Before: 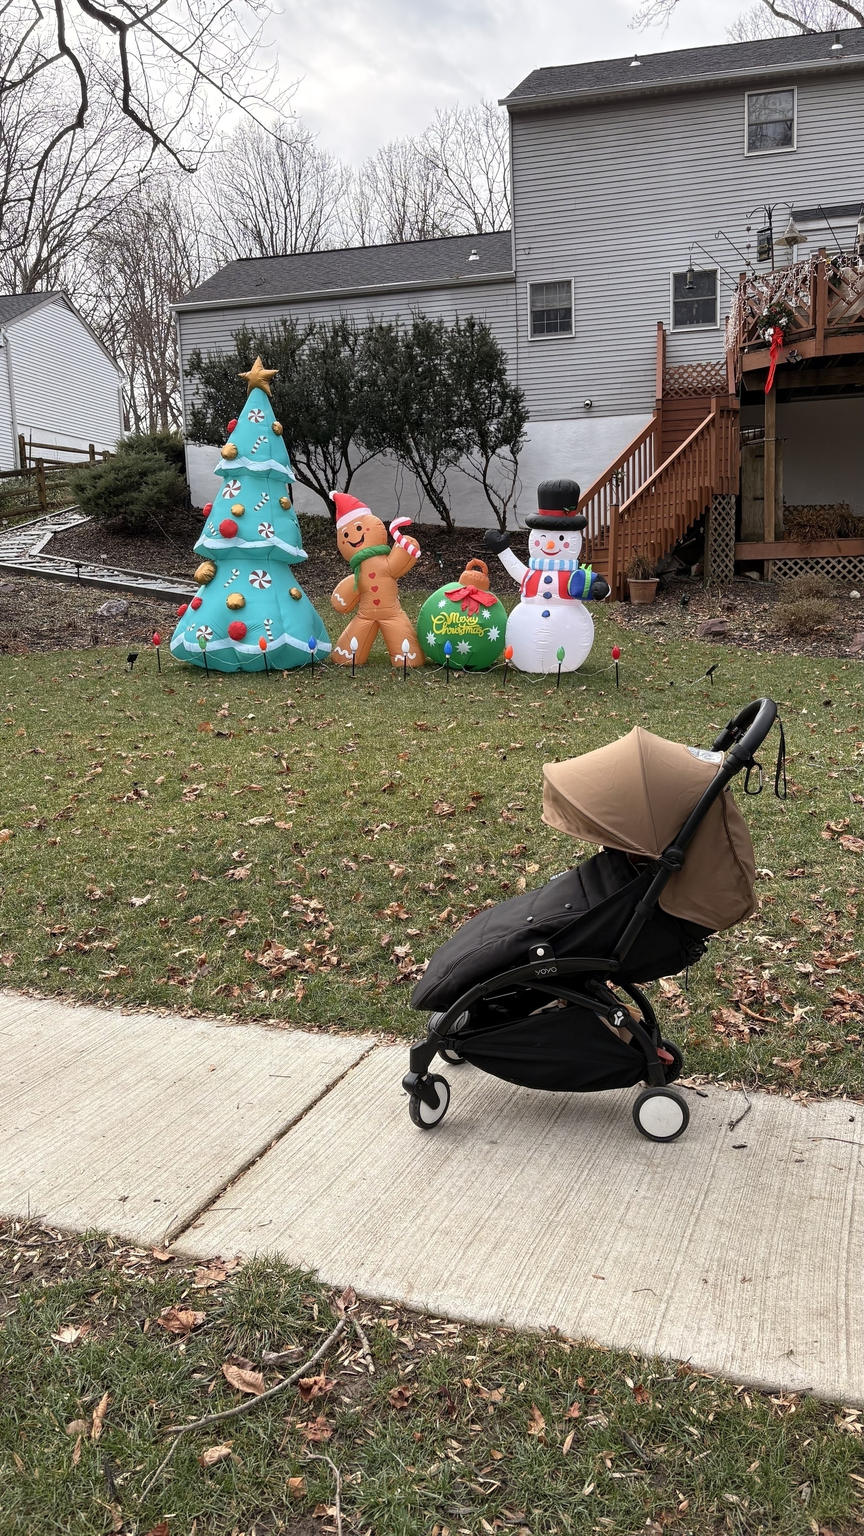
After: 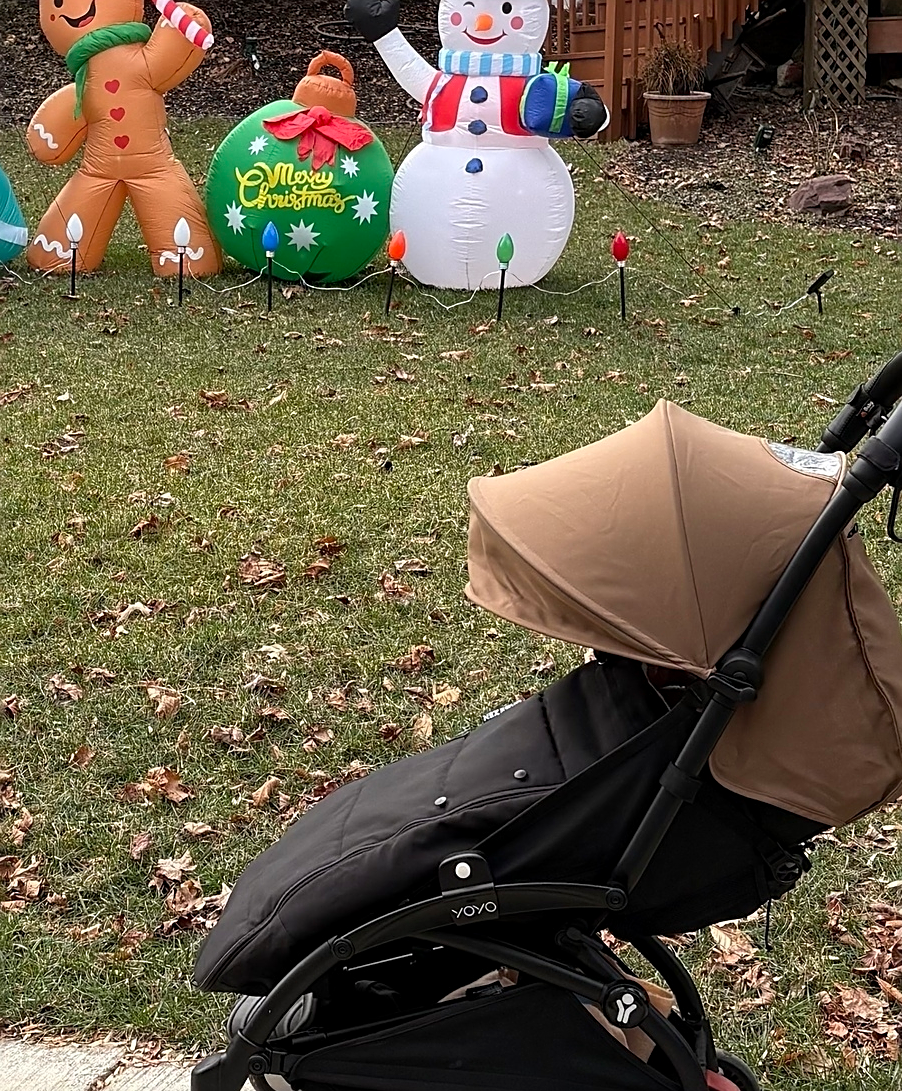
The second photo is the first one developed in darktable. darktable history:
exposure: black level correction 0.001, compensate exposure bias true, compensate highlight preservation false
crop: left 36.835%, top 34.803%, right 12.998%, bottom 31.084%
sharpen: on, module defaults
